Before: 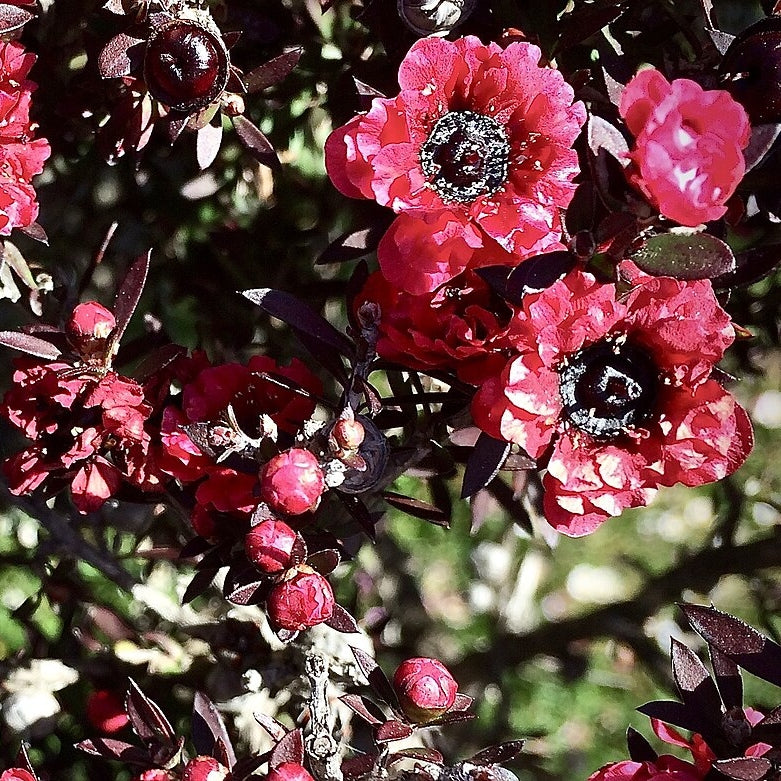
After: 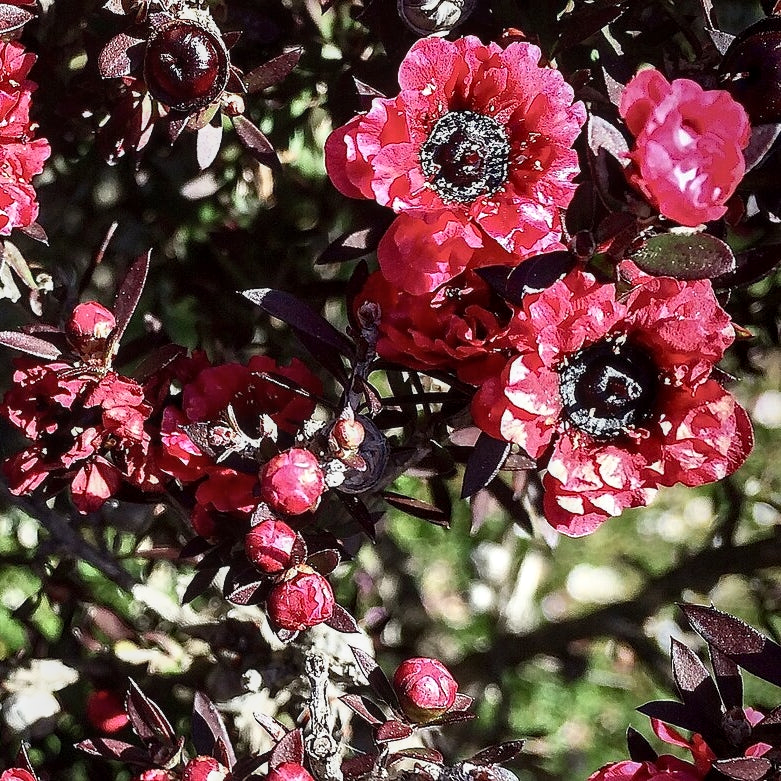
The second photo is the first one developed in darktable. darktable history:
local contrast: on, module defaults
shadows and highlights: shadows 0, highlights 40
